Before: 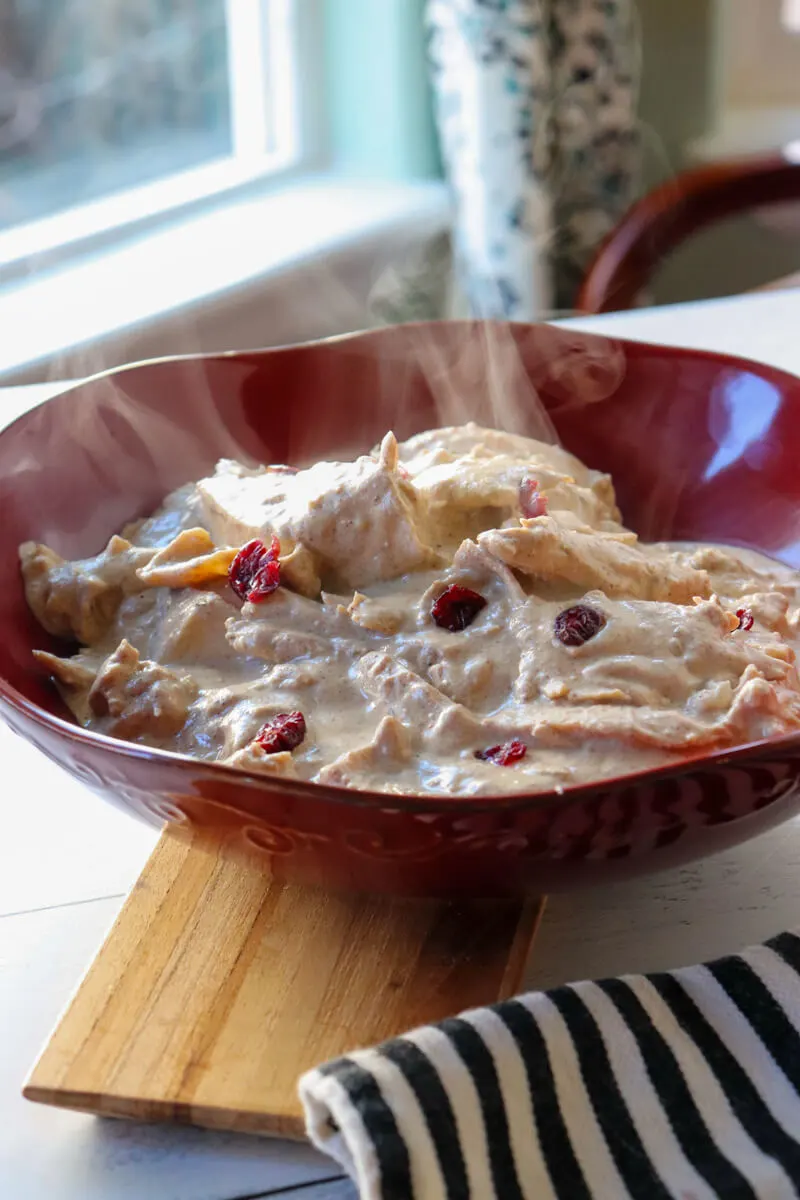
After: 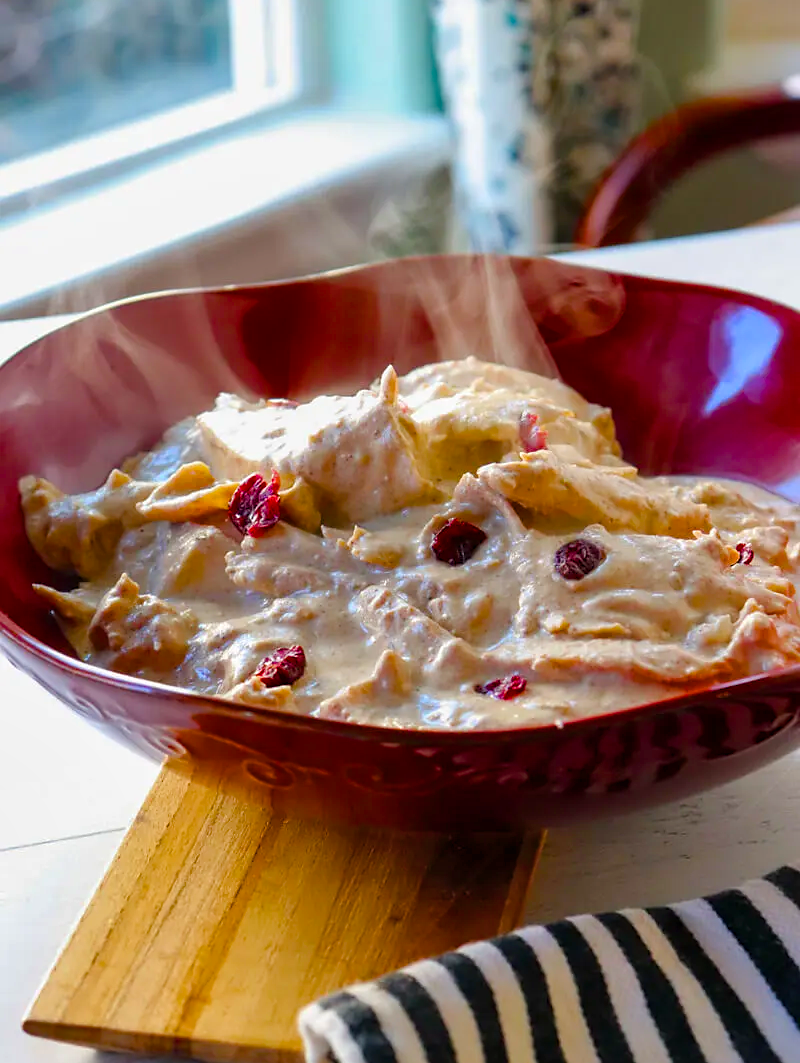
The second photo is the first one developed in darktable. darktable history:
color balance rgb: linear chroma grading › shadows -8.036%, linear chroma grading › global chroma 9.902%, perceptual saturation grading › global saturation 40.575%, perceptual saturation grading › highlights -24.889%, perceptual saturation grading › mid-tones 34.858%, perceptual saturation grading › shadows 35.061%
sharpen: radius 1.525, amount 0.358, threshold 1.377
crop and rotate: top 5.507%, bottom 5.856%
shadows and highlights: low approximation 0.01, soften with gaussian
